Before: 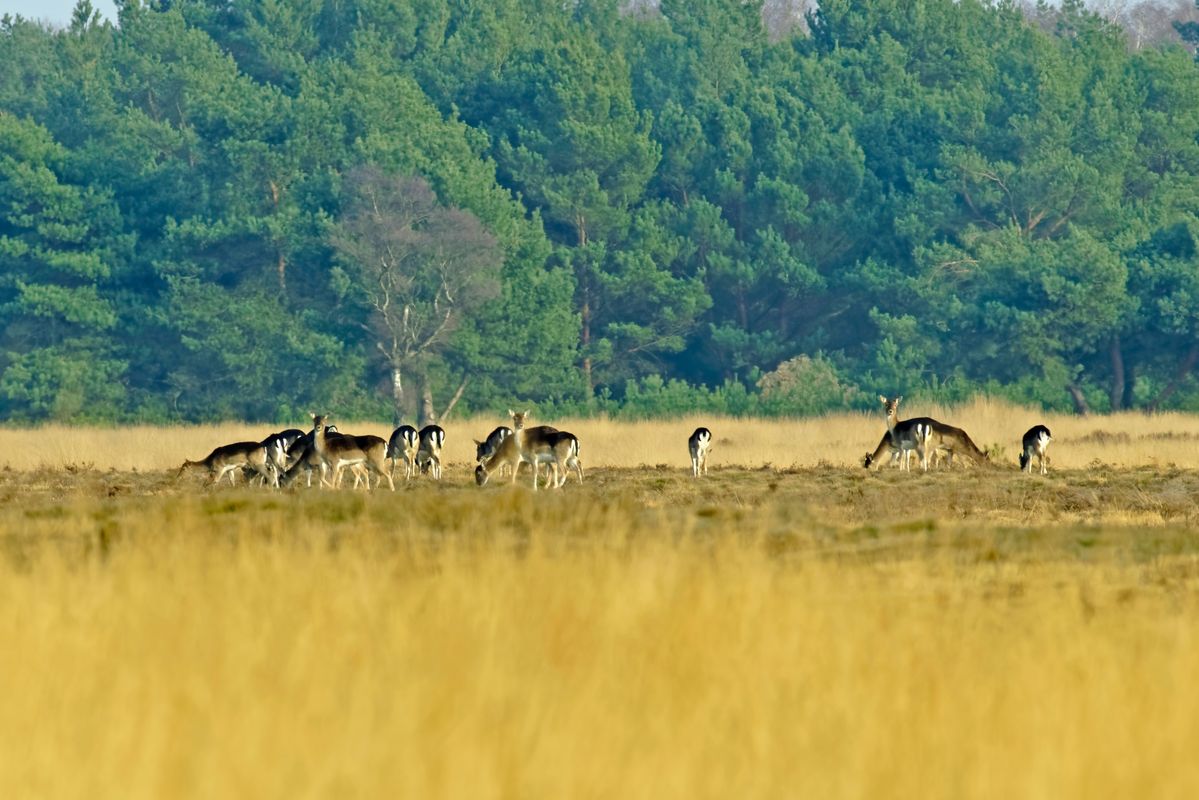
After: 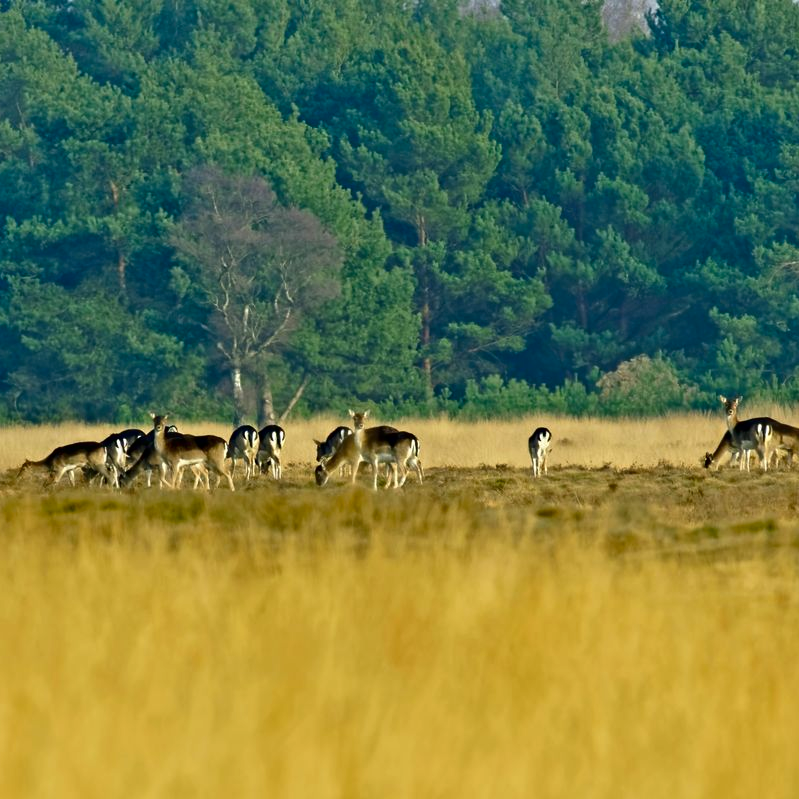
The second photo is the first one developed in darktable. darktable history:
crop and rotate: left 13.409%, right 19.924%
contrast brightness saturation: contrast 0.07, brightness -0.13, saturation 0.06
